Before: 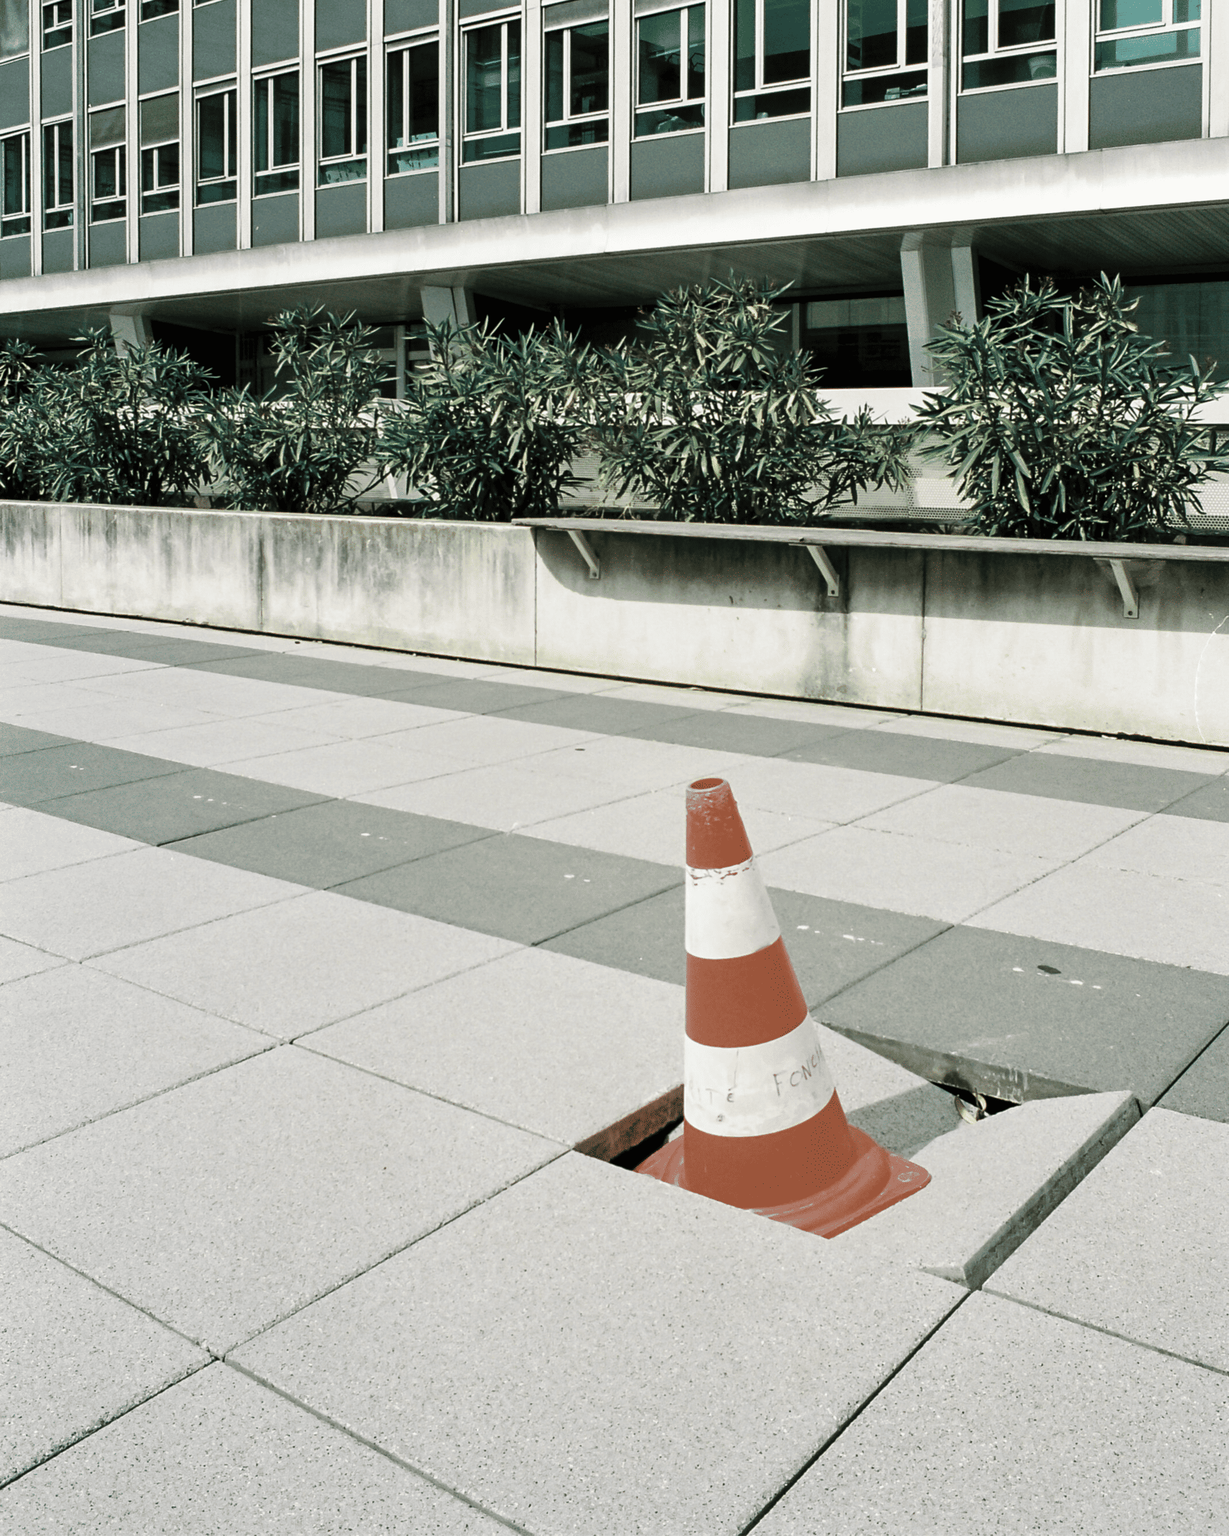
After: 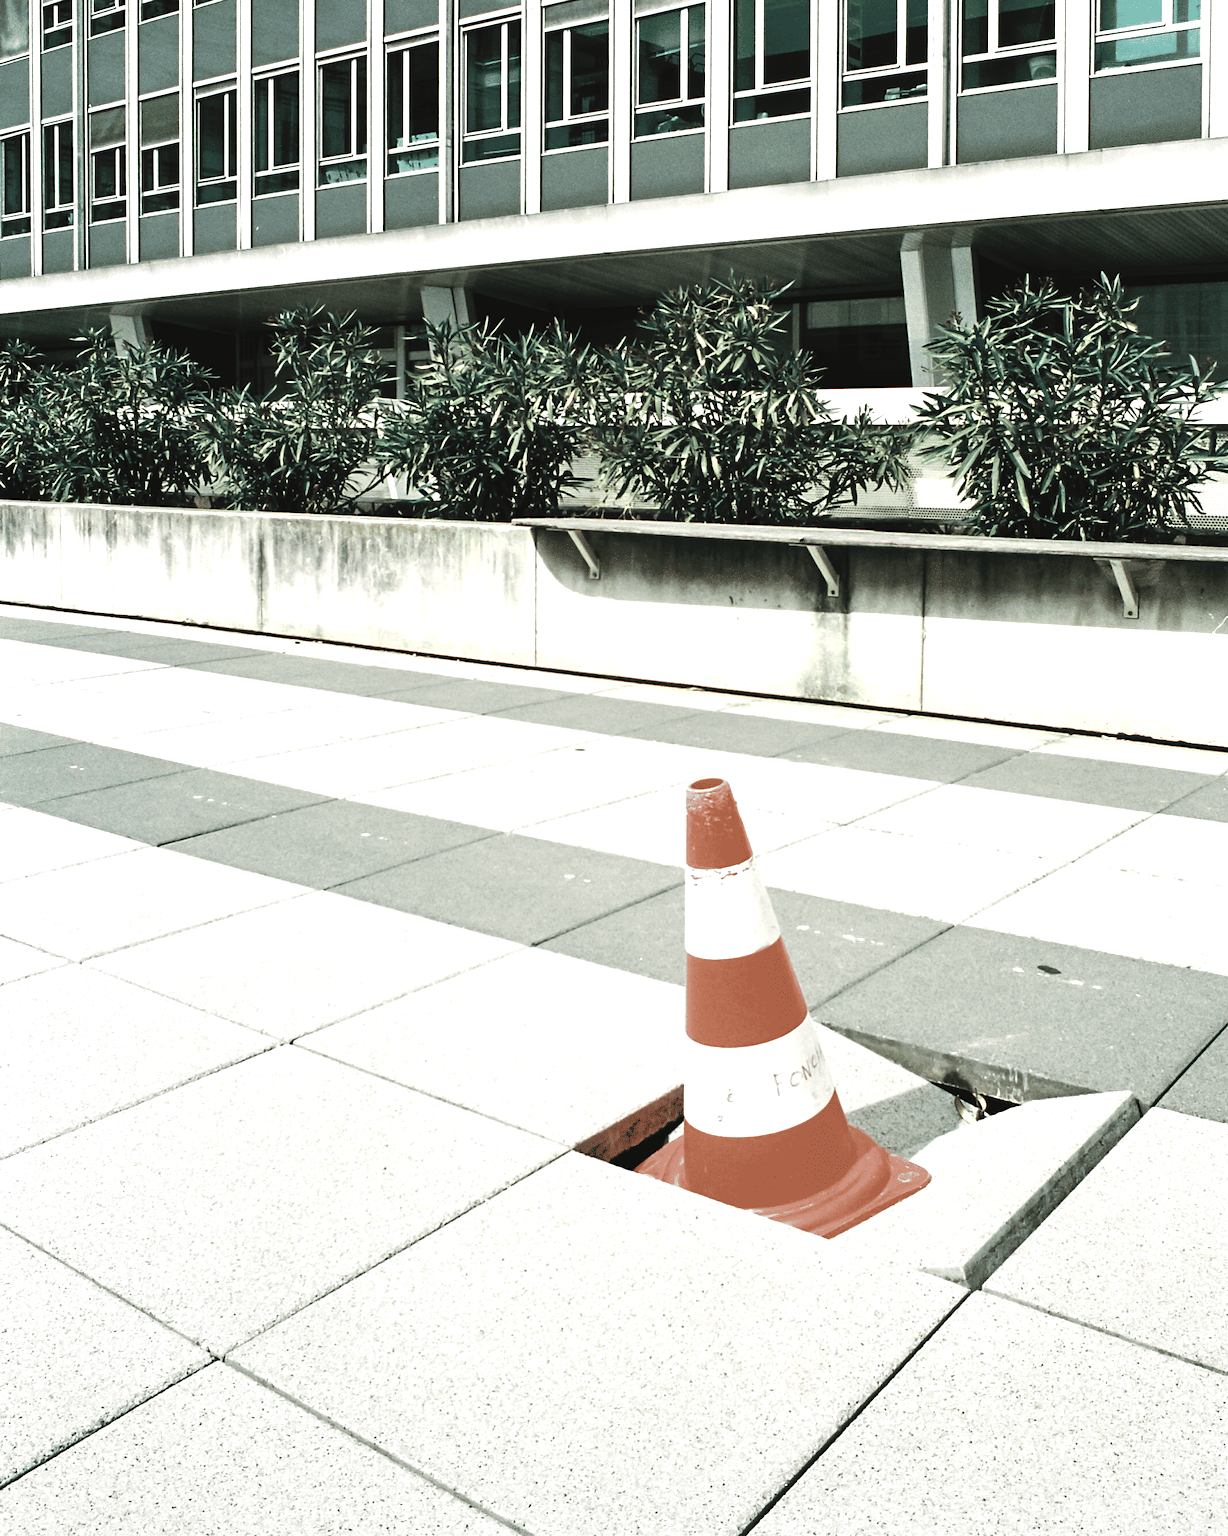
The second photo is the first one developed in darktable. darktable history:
exposure: black level correction -0.008, exposure 0.067 EV, compensate highlight preservation false
tone equalizer: -8 EV -0.75 EV, -7 EV -0.7 EV, -6 EV -0.6 EV, -5 EV -0.4 EV, -3 EV 0.4 EV, -2 EV 0.6 EV, -1 EV 0.7 EV, +0 EV 0.75 EV, edges refinement/feathering 500, mask exposure compensation -1.57 EV, preserve details no
